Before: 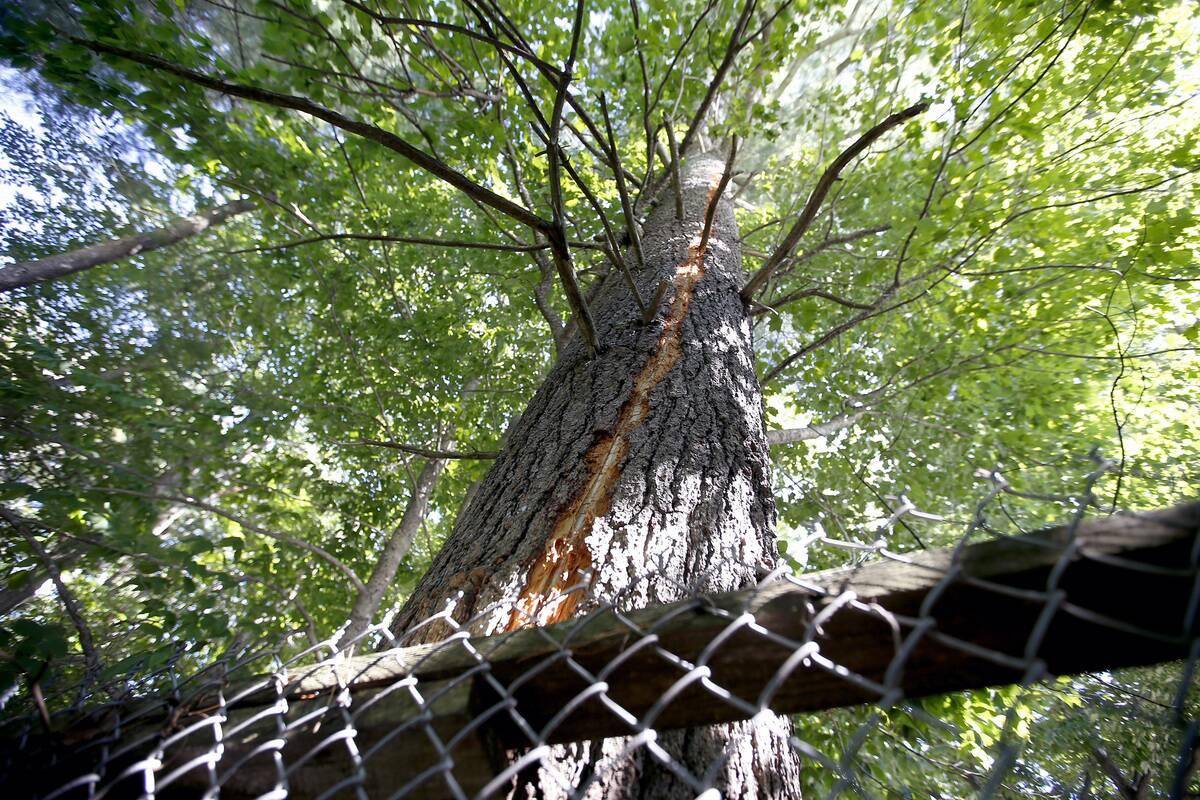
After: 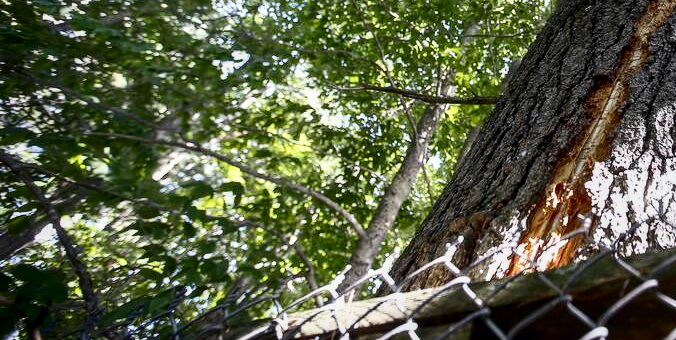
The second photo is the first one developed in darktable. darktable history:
local contrast: on, module defaults
contrast brightness saturation: contrast 0.28
crop: top 44.483%, right 43.593%, bottom 12.892%
tone equalizer: -8 EV -0.002 EV, -7 EV 0.005 EV, -6 EV -0.009 EV, -5 EV 0.011 EV, -4 EV -0.012 EV, -3 EV 0.007 EV, -2 EV -0.062 EV, -1 EV -0.293 EV, +0 EV -0.582 EV, smoothing diameter 2%, edges refinement/feathering 20, mask exposure compensation -1.57 EV, filter diffusion 5
color balance rgb: perceptual saturation grading › global saturation 10%, global vibrance 10%
